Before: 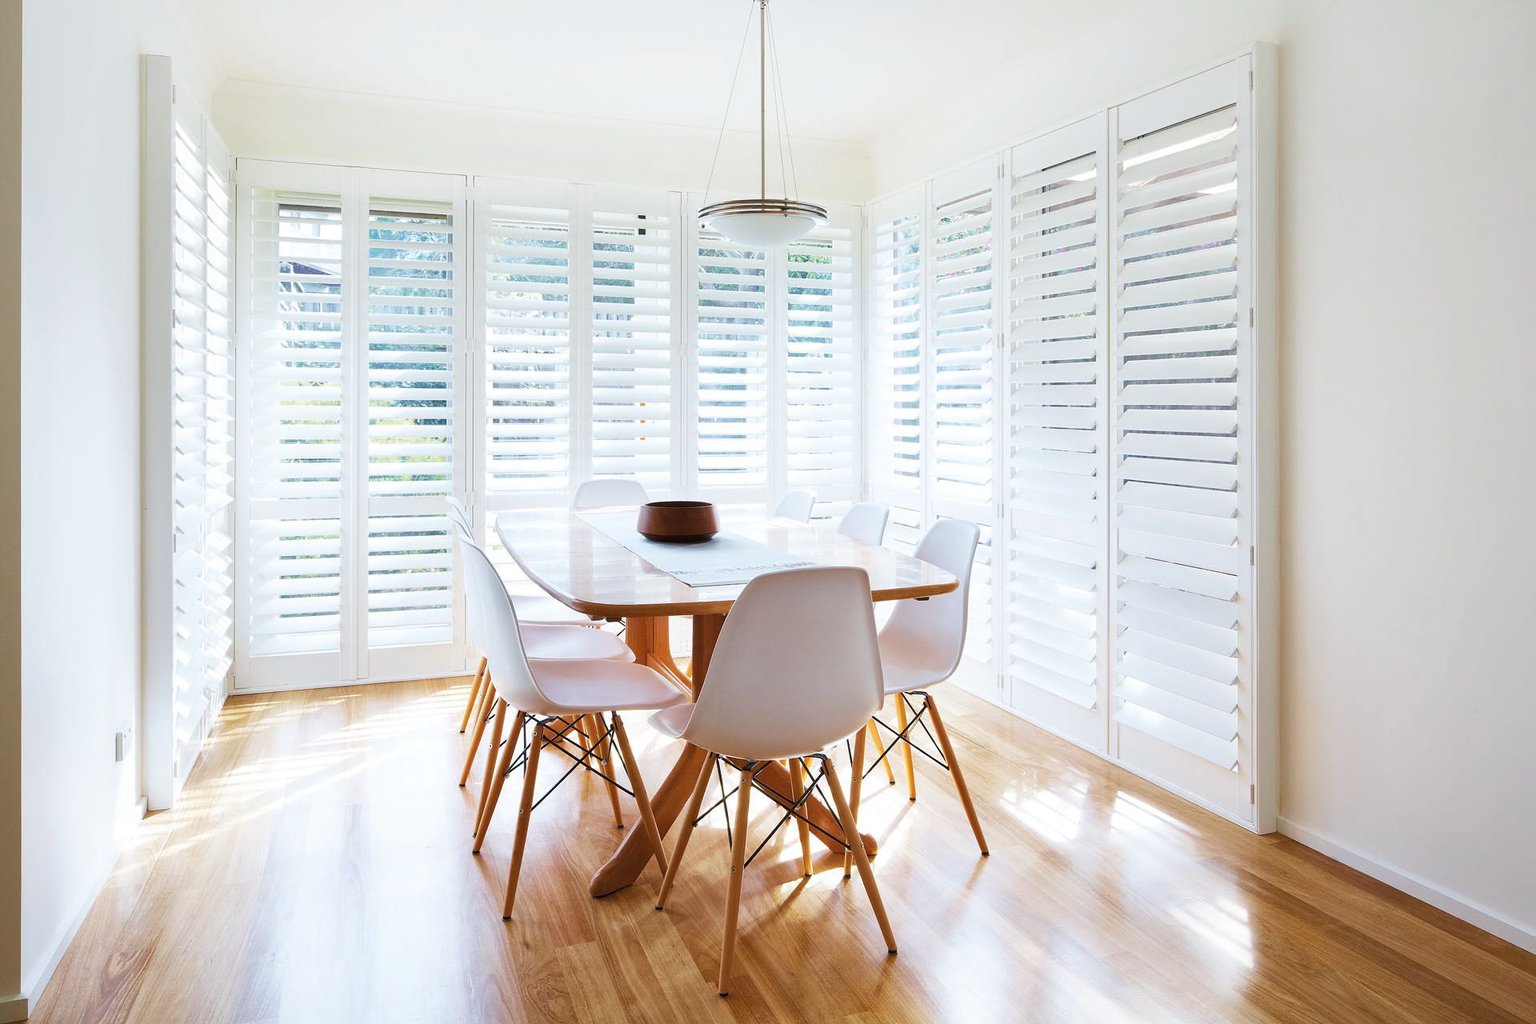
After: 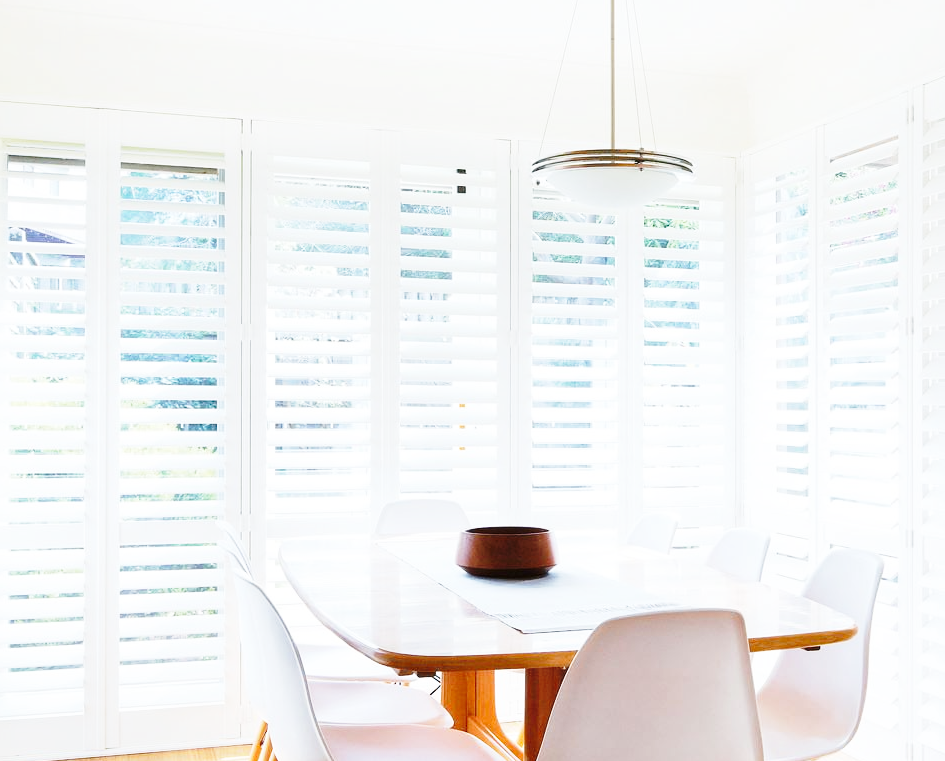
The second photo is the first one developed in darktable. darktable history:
tone equalizer: on, module defaults
crop: left 17.763%, top 7.864%, right 32.988%, bottom 32.616%
base curve: curves: ch0 [(0, 0) (0.028, 0.03) (0.121, 0.232) (0.46, 0.748) (0.859, 0.968) (1, 1)], preserve colors none
